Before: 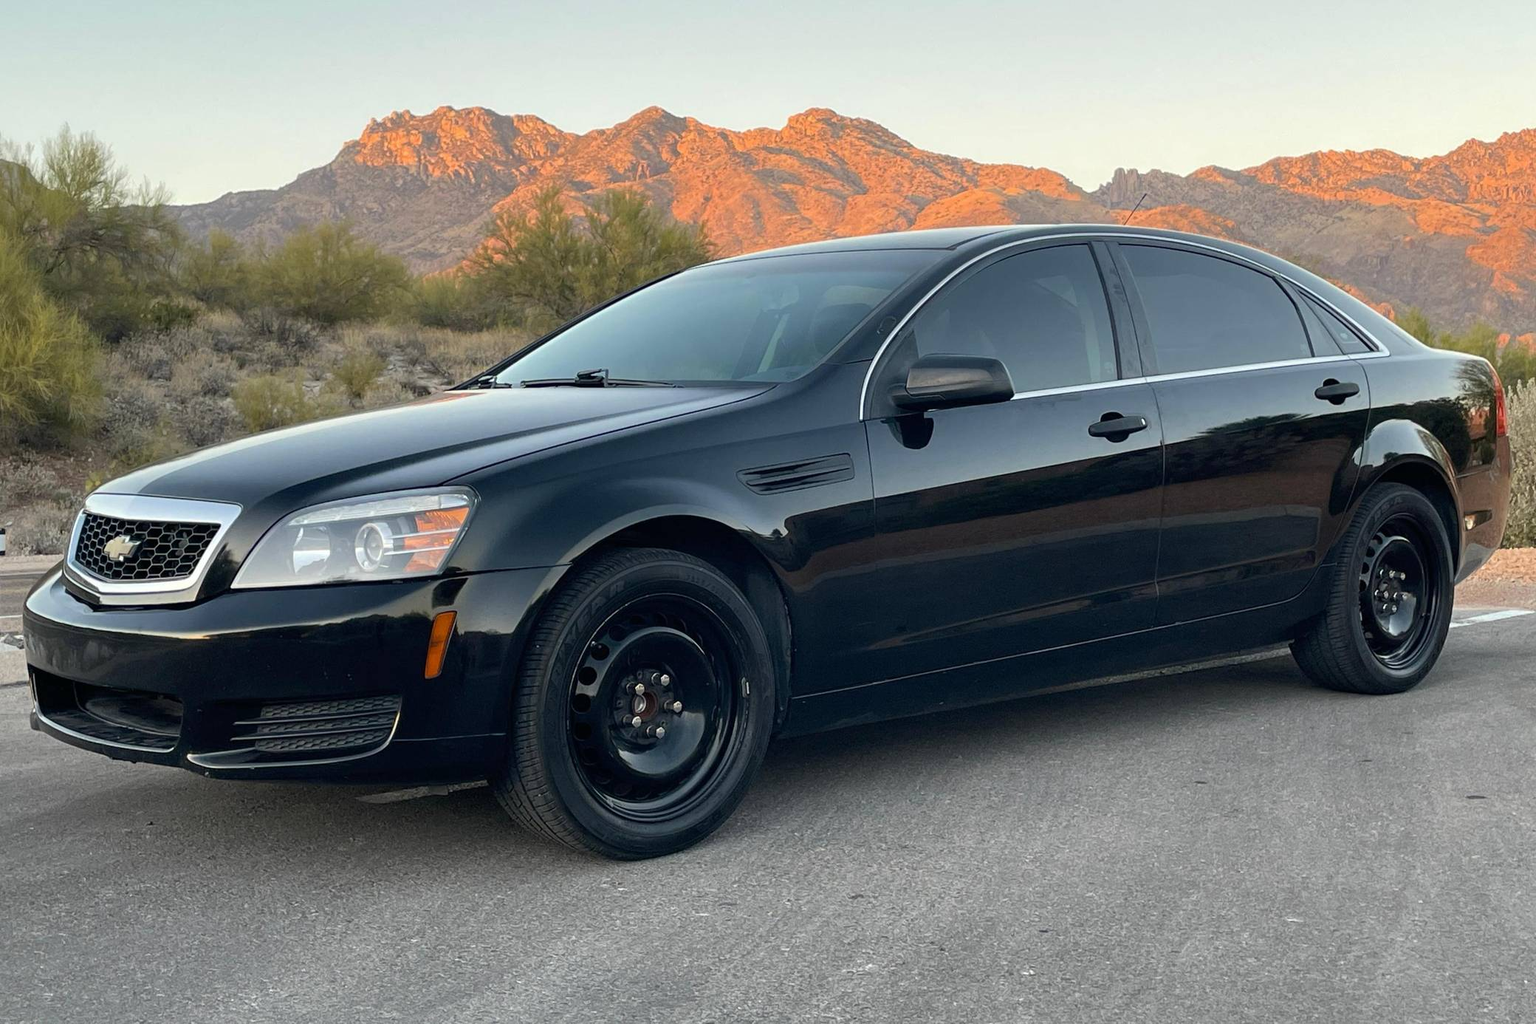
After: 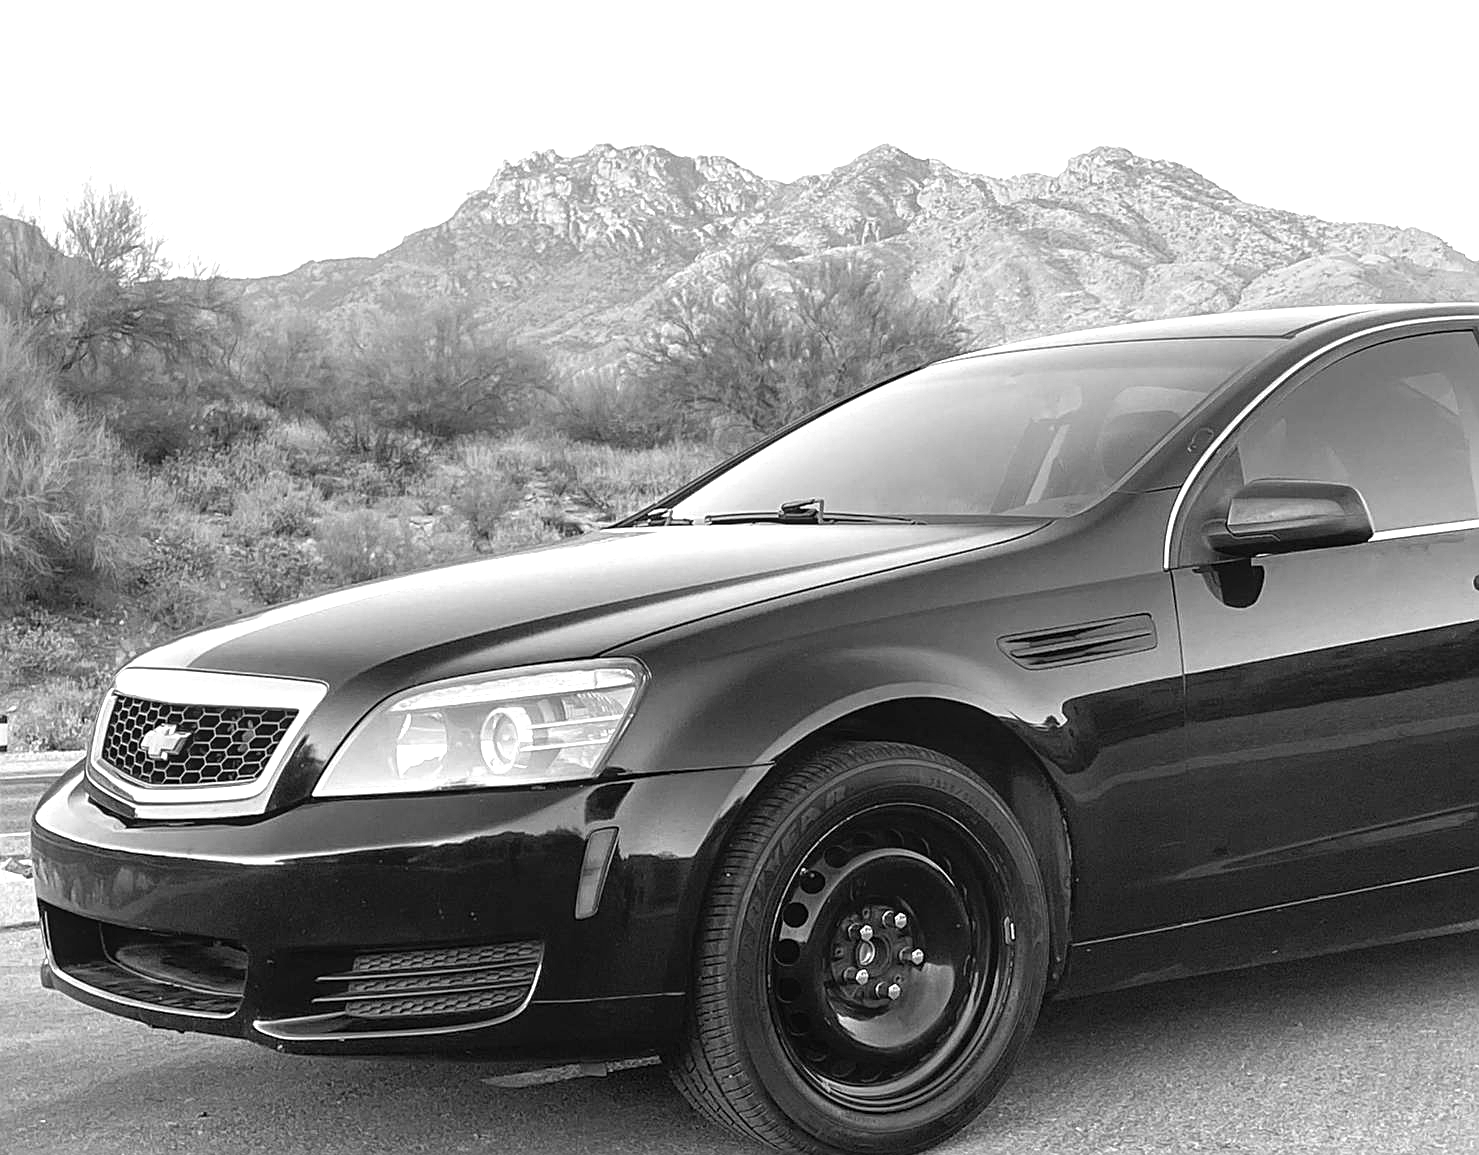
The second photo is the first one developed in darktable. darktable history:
monochrome: on, module defaults
sharpen: on, module defaults
crop: right 28.885%, bottom 16.626%
local contrast: detail 110%
exposure: exposure 0.95 EV, compensate highlight preservation false
